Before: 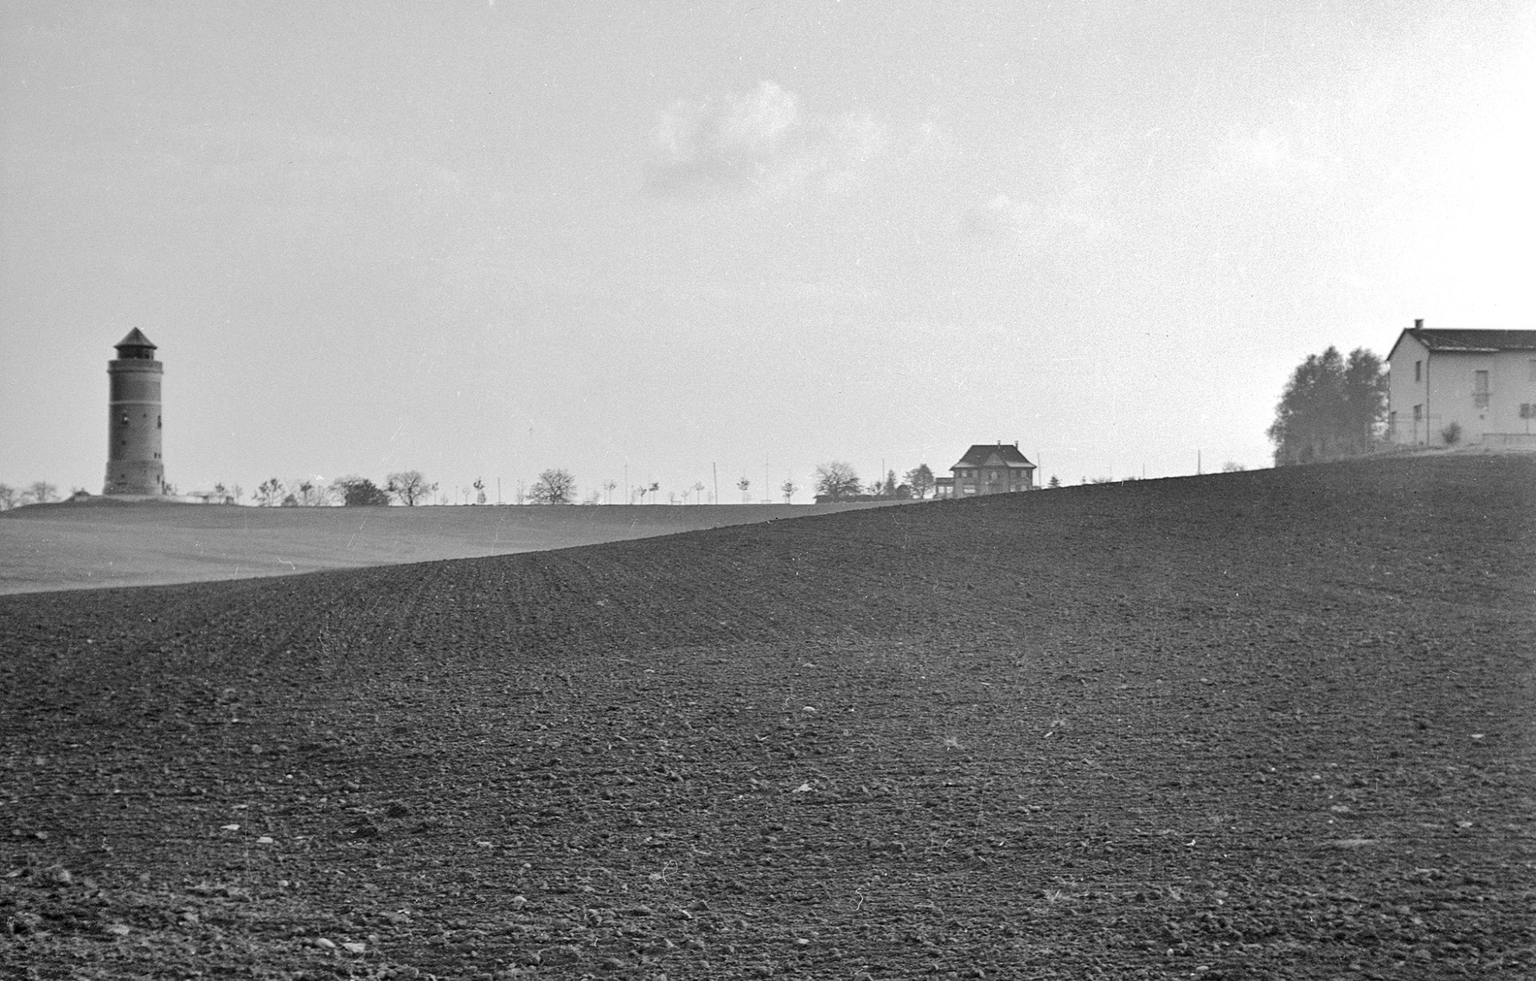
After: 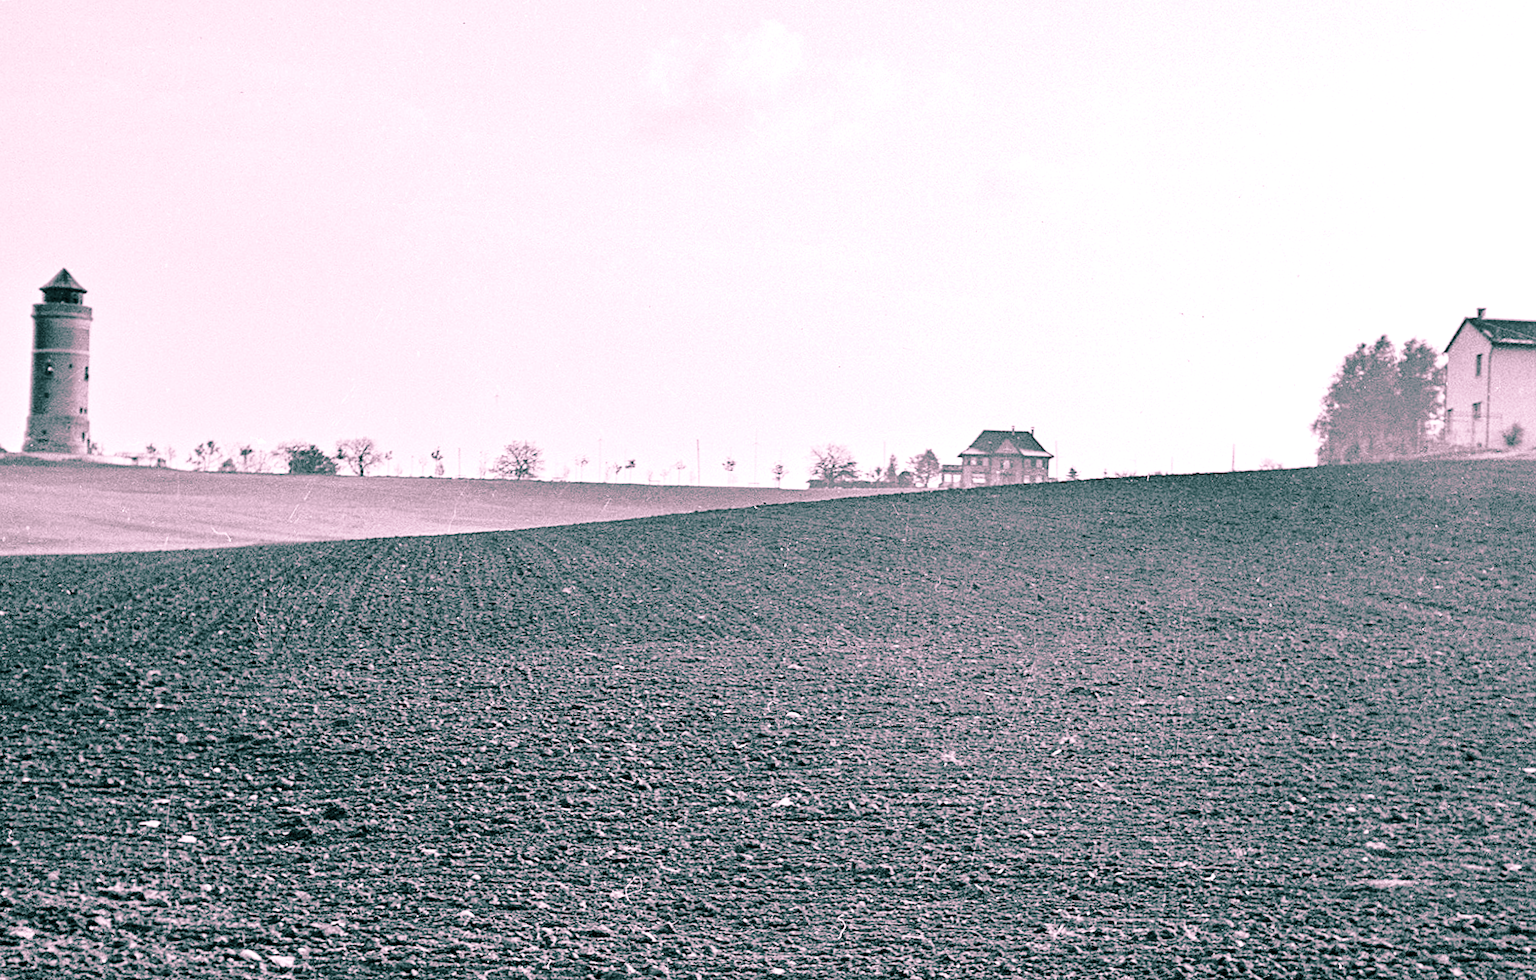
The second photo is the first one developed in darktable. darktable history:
split-toning: shadows › hue 183.6°, shadows › saturation 0.52, highlights › hue 0°, highlights › saturation 0
white balance: red 1.188, blue 1.11
contrast equalizer: octaves 7, y [[0.502, 0.517, 0.543, 0.576, 0.611, 0.631], [0.5 ×6], [0.5 ×6], [0 ×6], [0 ×6]]
shadows and highlights: shadows 25, highlights -25
crop and rotate: angle -1.96°, left 3.097%, top 4.154%, right 1.586%, bottom 0.529%
base curve: curves: ch0 [(0, 0) (0.028, 0.03) (0.121, 0.232) (0.46, 0.748) (0.859, 0.968) (1, 1)]
tone equalizer: on, module defaults
